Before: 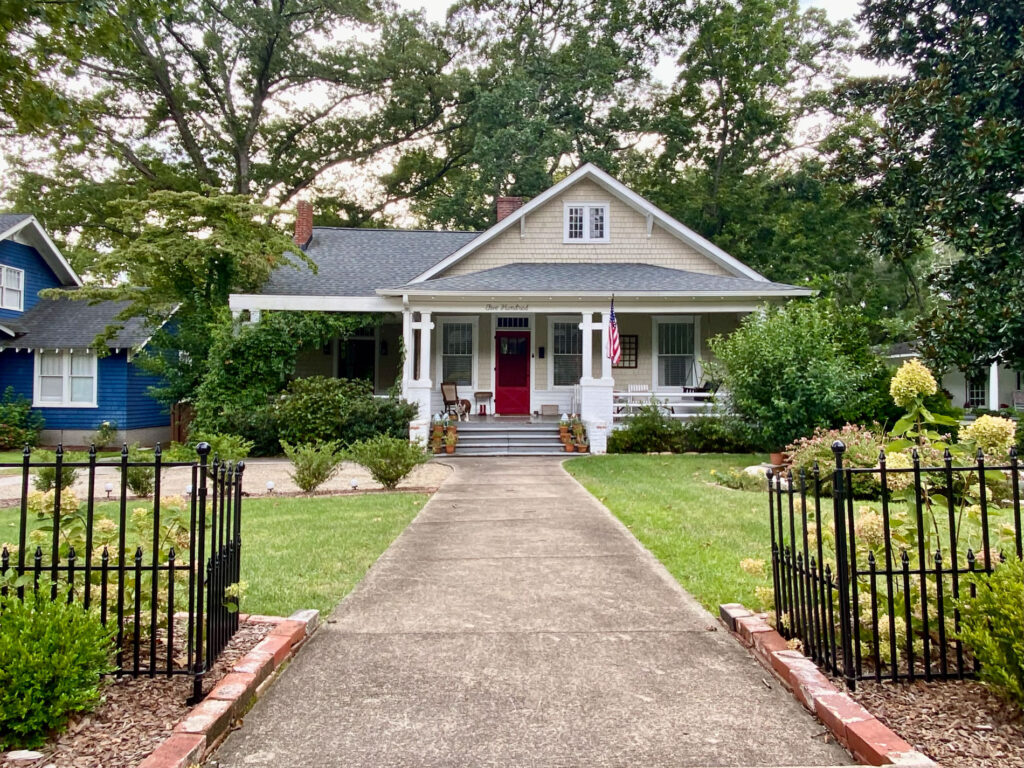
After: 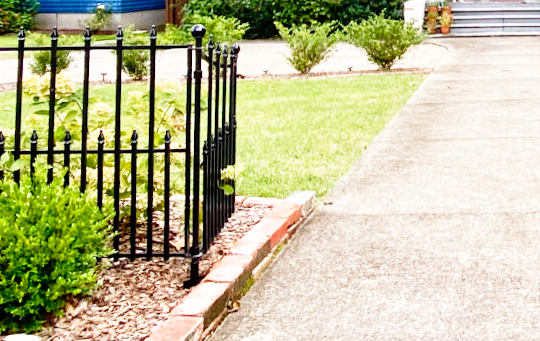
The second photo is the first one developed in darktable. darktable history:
crop and rotate: top 54.778%, right 46.61%, bottom 0.159%
rotate and perspective: rotation -0.45°, automatic cropping original format, crop left 0.008, crop right 0.992, crop top 0.012, crop bottom 0.988
base curve: curves: ch0 [(0, 0) (0.012, 0.01) (0.073, 0.168) (0.31, 0.711) (0.645, 0.957) (1, 1)], preserve colors none
